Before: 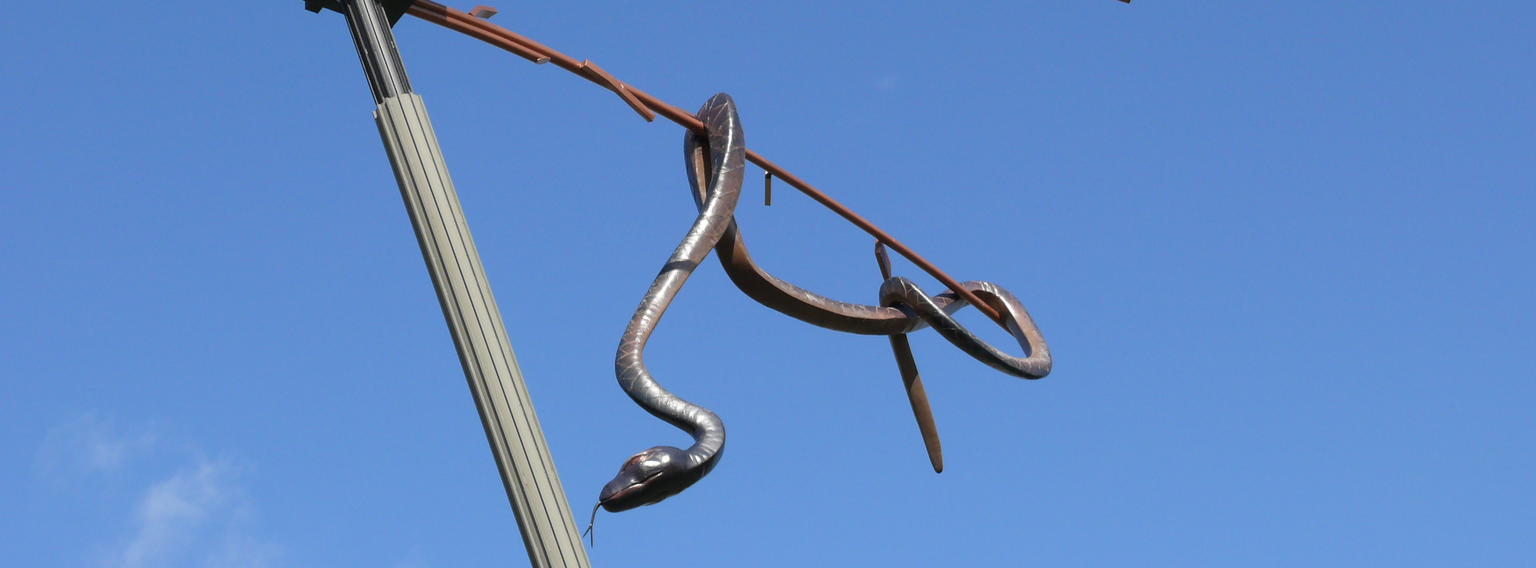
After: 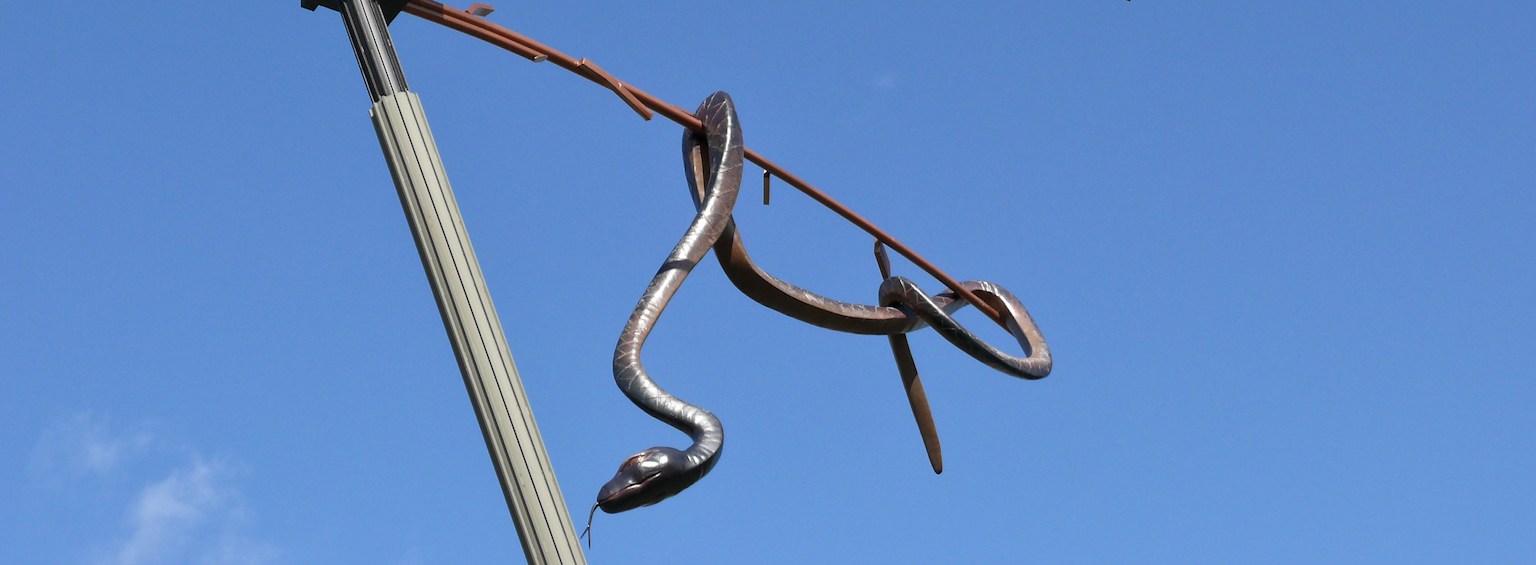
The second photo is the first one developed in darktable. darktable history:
local contrast: mode bilateral grid, contrast 21, coarseness 50, detail 132%, midtone range 0.2
crop: left 0.43%, top 0.54%, right 0.135%, bottom 0.502%
